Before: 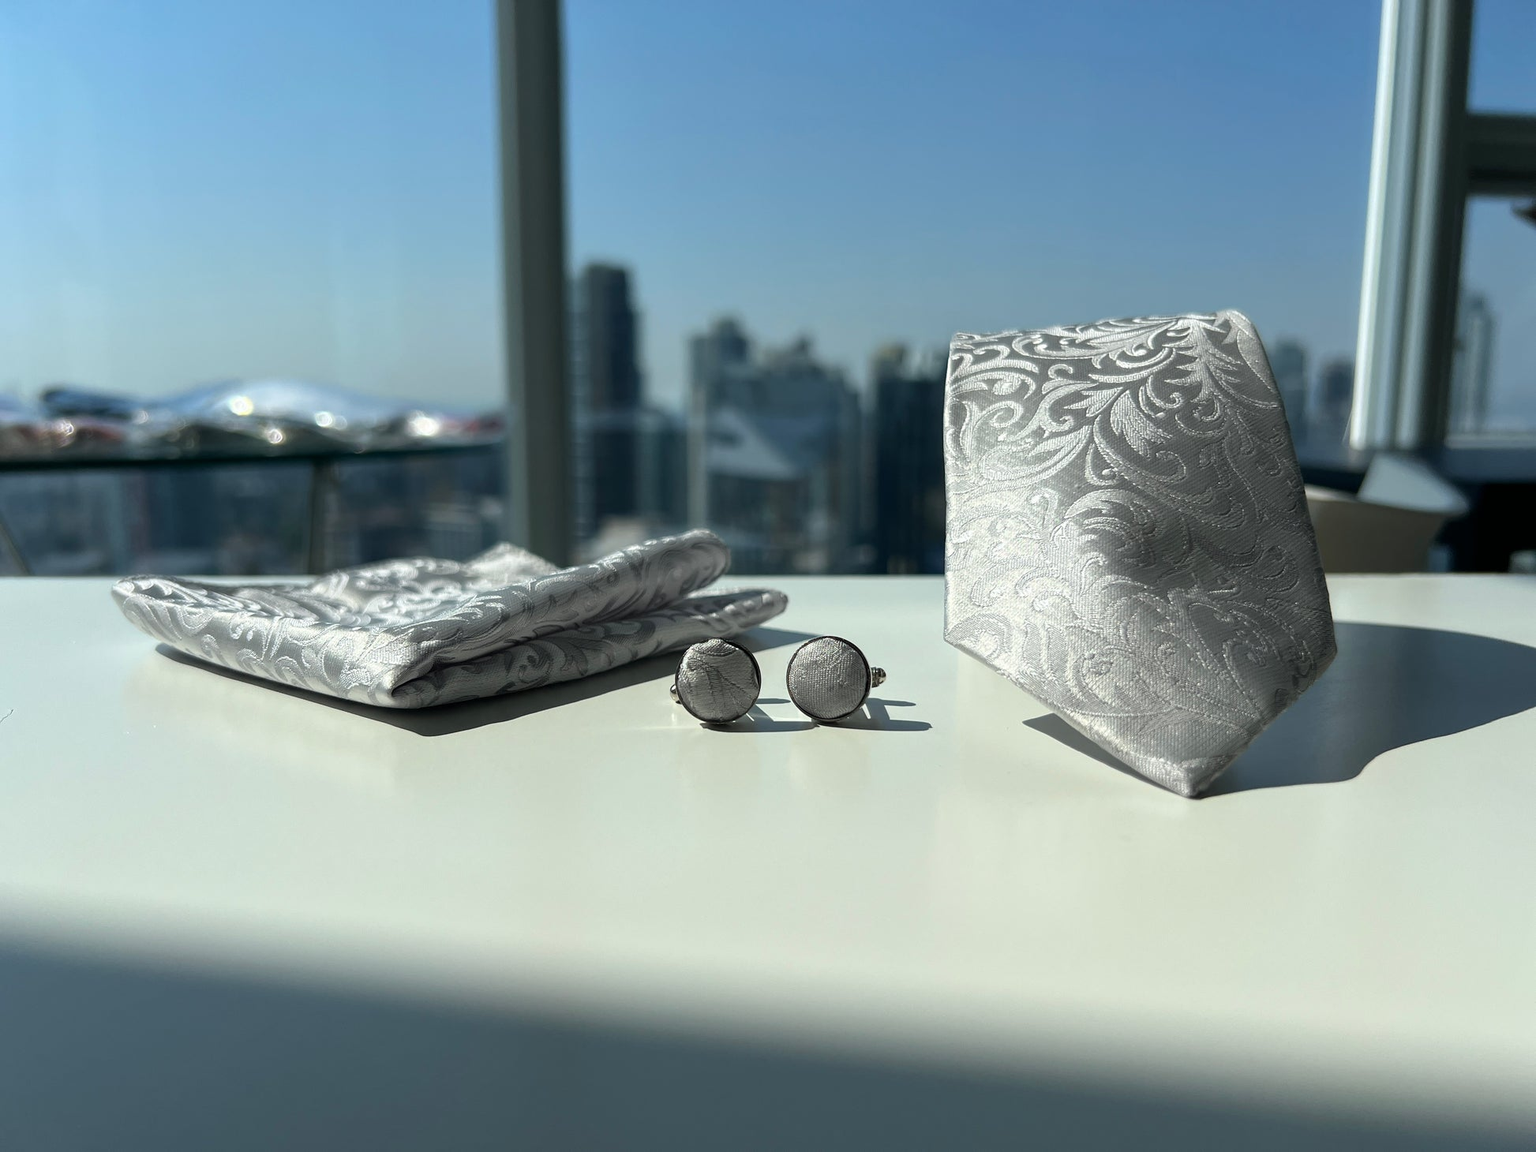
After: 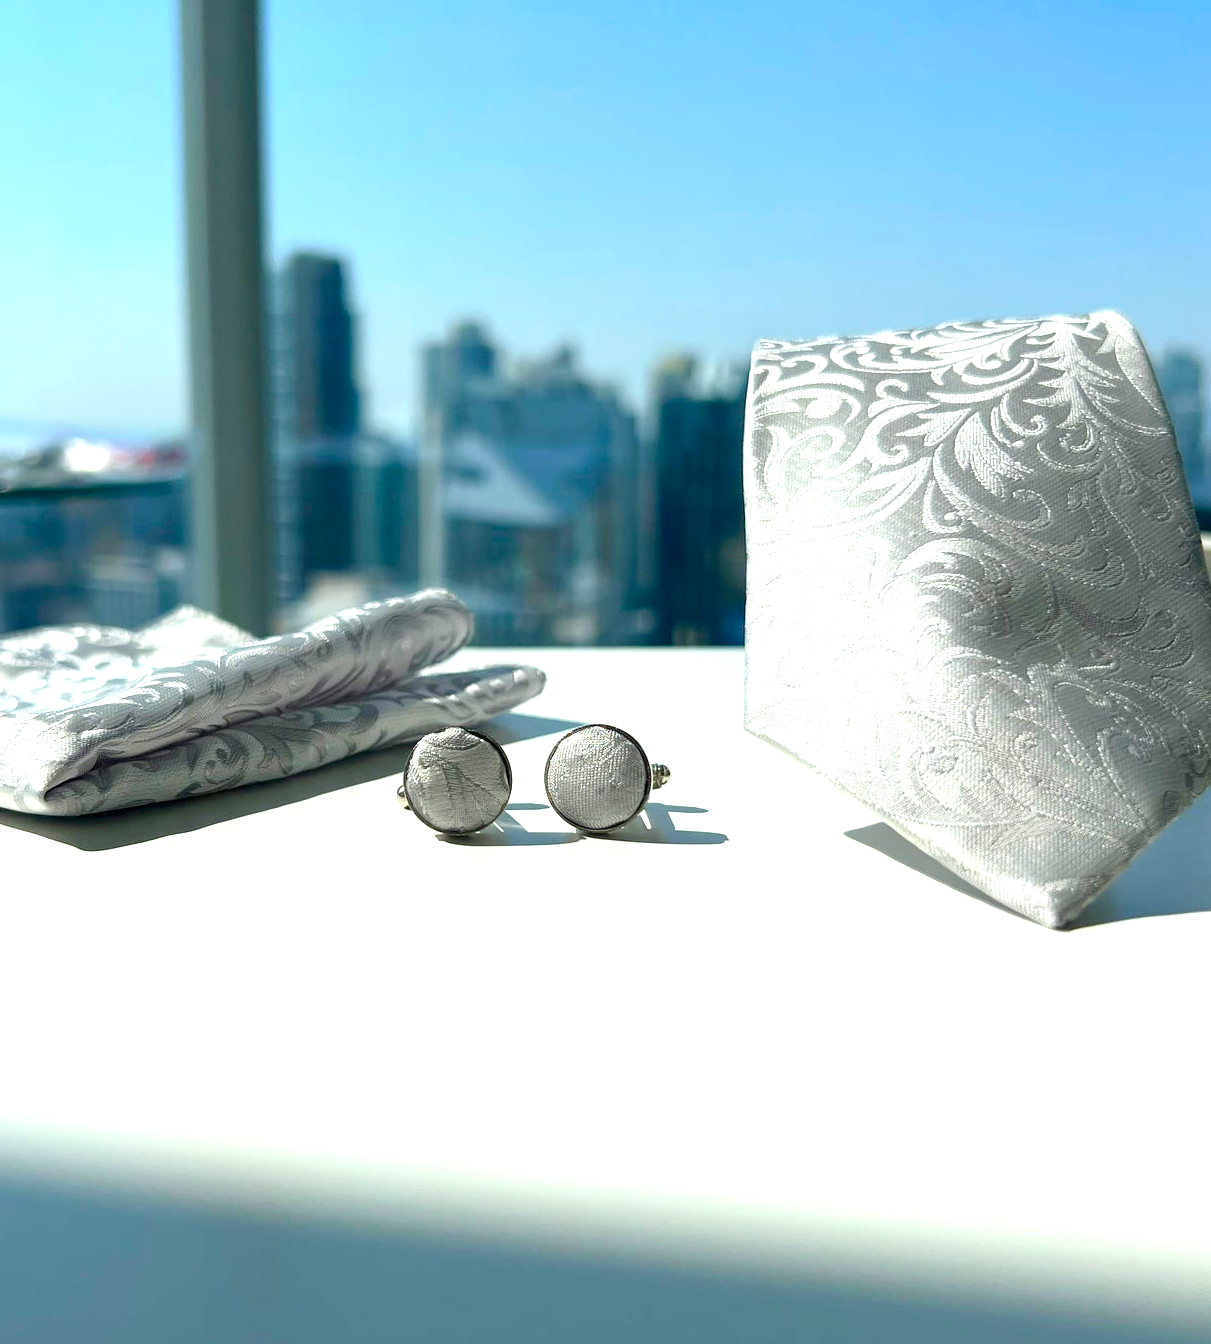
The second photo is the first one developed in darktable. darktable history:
exposure: black level correction 0.001, exposure 1.043 EV, compensate highlight preservation false
crop and rotate: left 23.274%, top 5.631%, right 14.457%, bottom 2.295%
color balance rgb: perceptual saturation grading › global saturation 20%, perceptual saturation grading › highlights -25.05%, perceptual saturation grading › shadows 49.3%, global vibrance 20%
contrast brightness saturation: contrast 0.031, brightness 0.059, saturation 0.12
